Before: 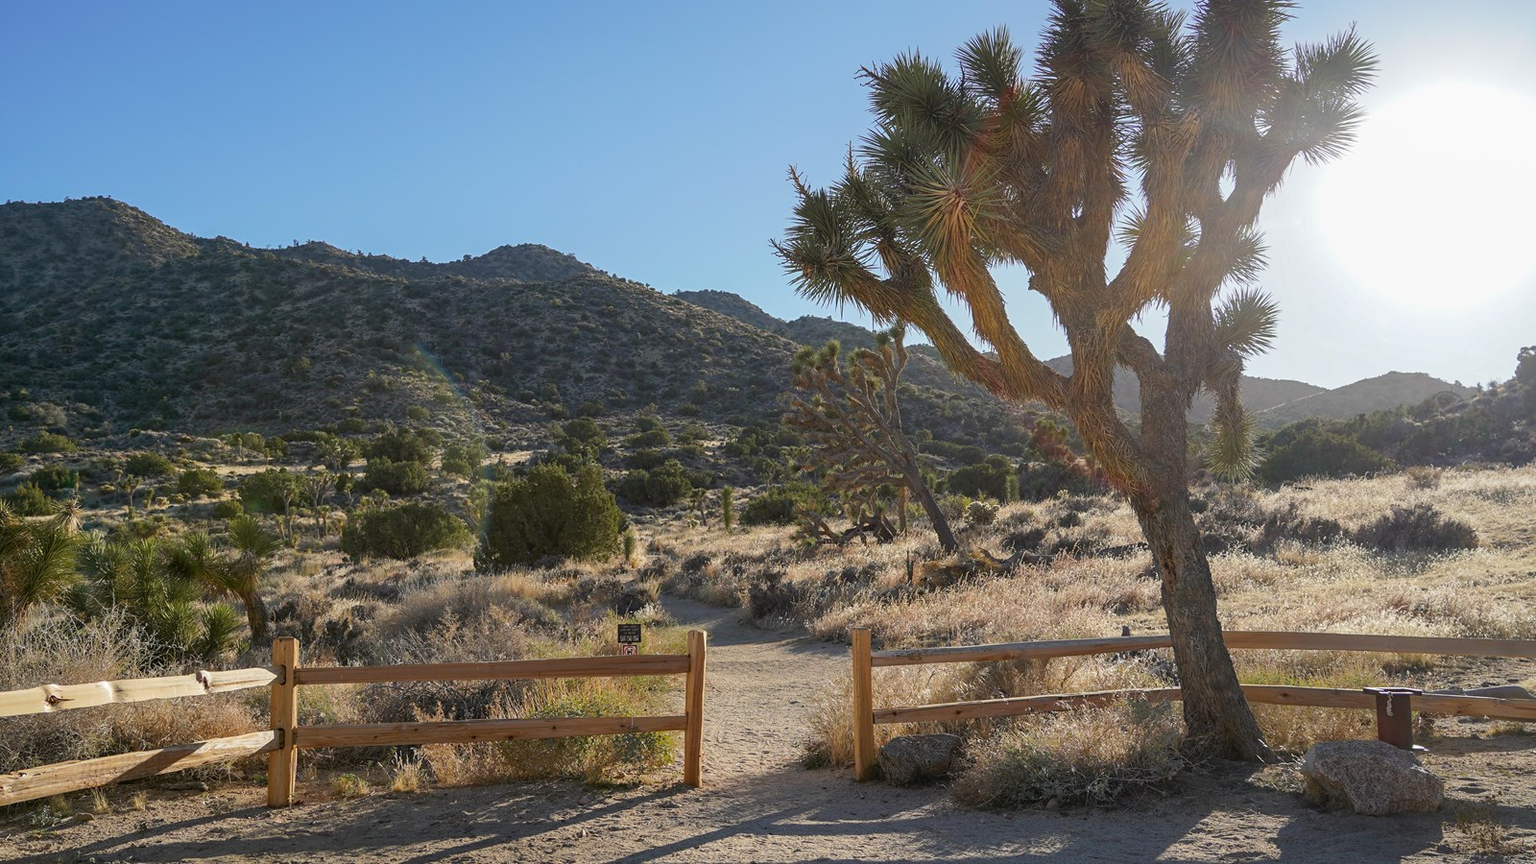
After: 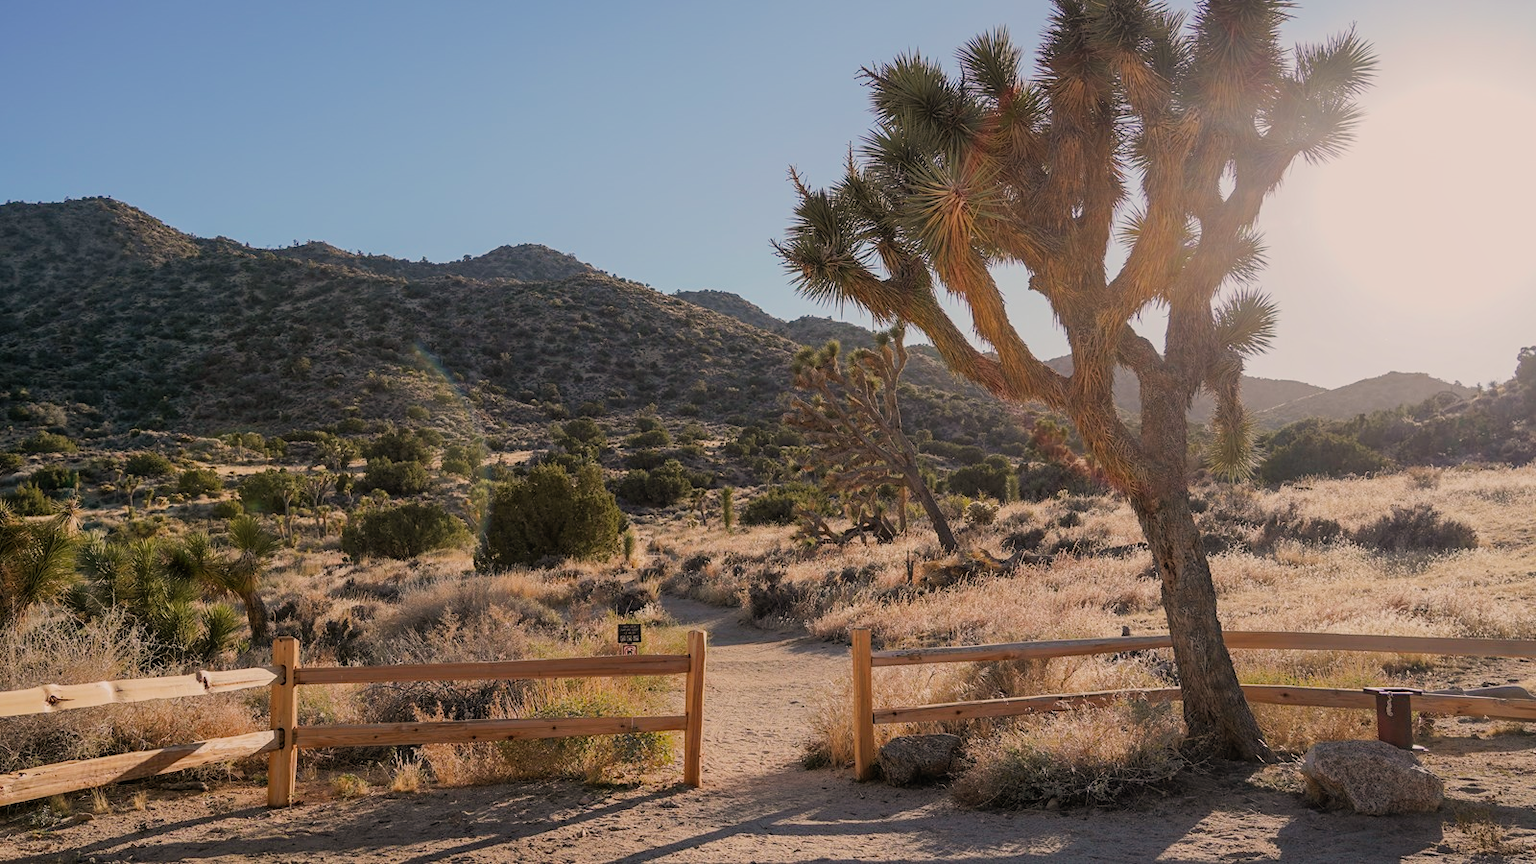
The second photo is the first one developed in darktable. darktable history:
filmic rgb: black relative exposure -7.65 EV, white relative exposure 4.56 EV, hardness 3.61
local contrast: mode bilateral grid, contrast 100, coarseness 100, detail 94%, midtone range 0.2
levels: levels [0, 0.492, 0.984]
white balance: red 1.127, blue 0.943
